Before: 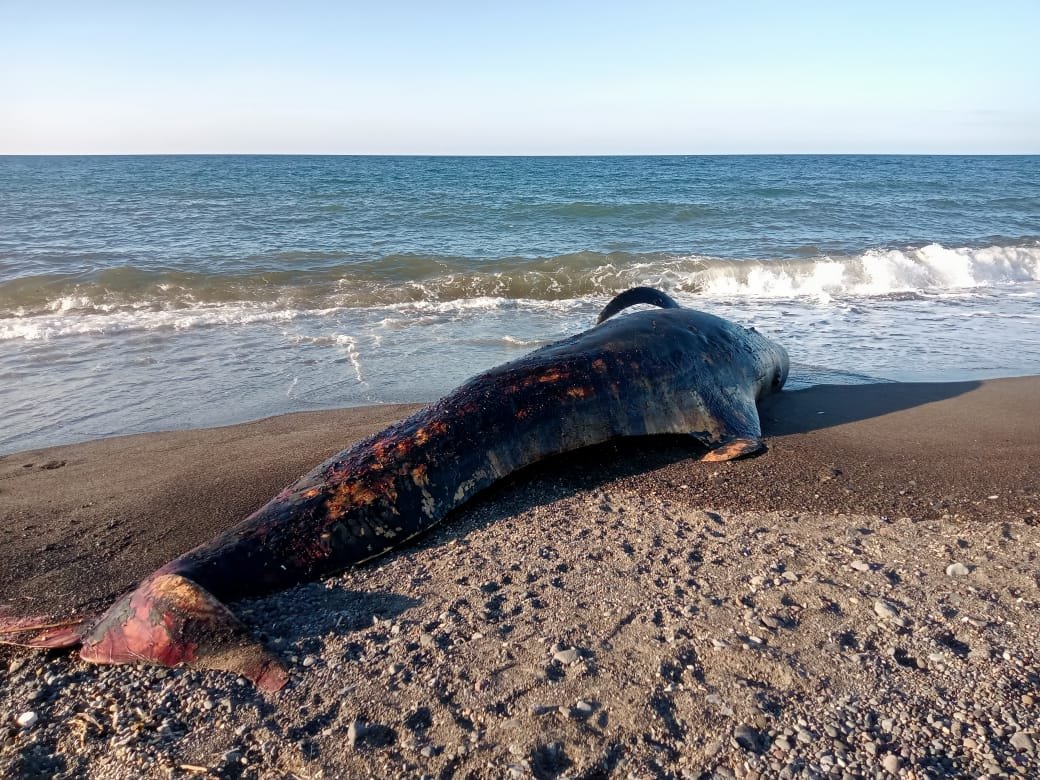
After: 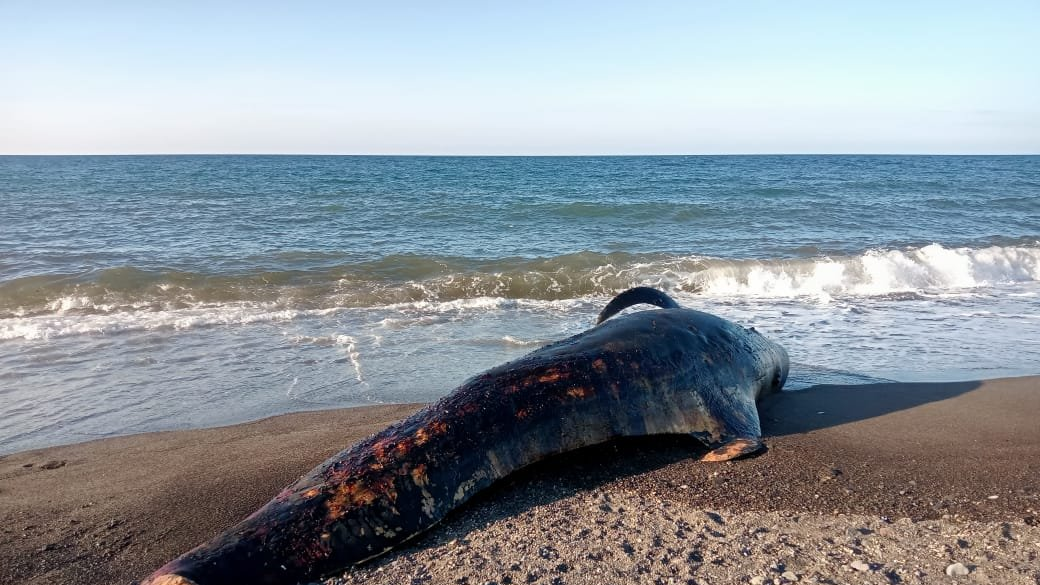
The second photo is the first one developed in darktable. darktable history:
crop: bottom 24.986%
